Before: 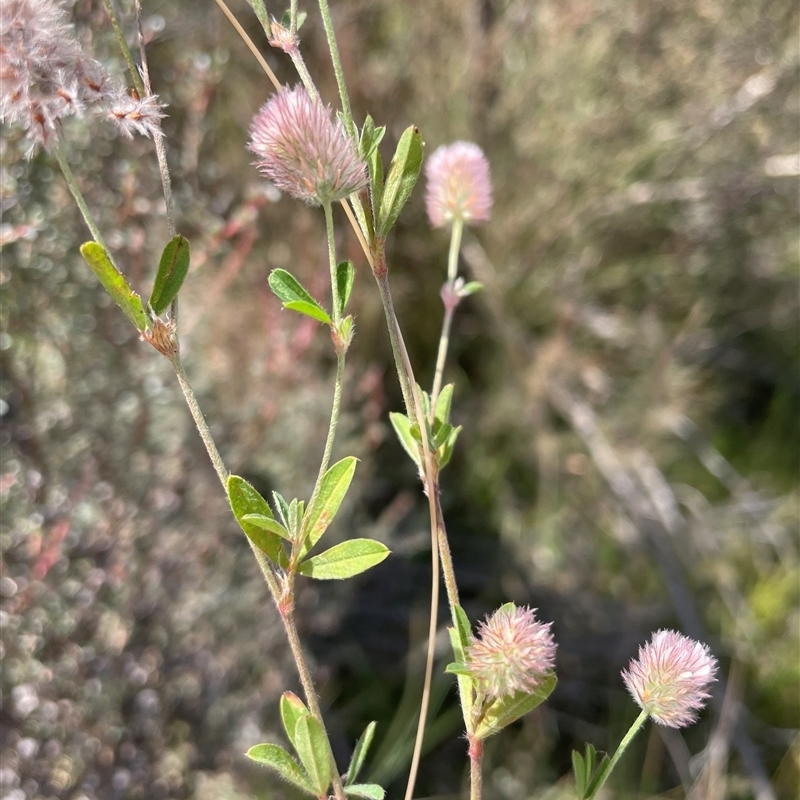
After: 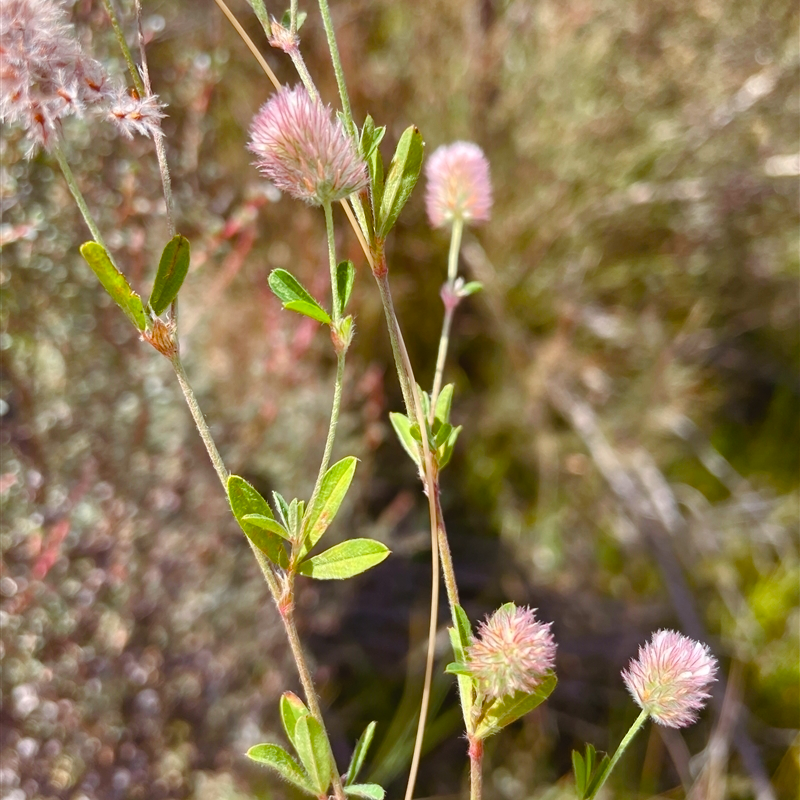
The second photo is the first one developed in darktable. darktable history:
color balance rgb: shadows lift › chroma 4.667%, shadows lift › hue 24.14°, global offset › luminance 0.489%, perceptual saturation grading › global saturation 23.369%, perceptual saturation grading › highlights -23.351%, perceptual saturation grading › mid-tones 23.69%, perceptual saturation grading › shadows 40.904%, global vibrance 31.277%
